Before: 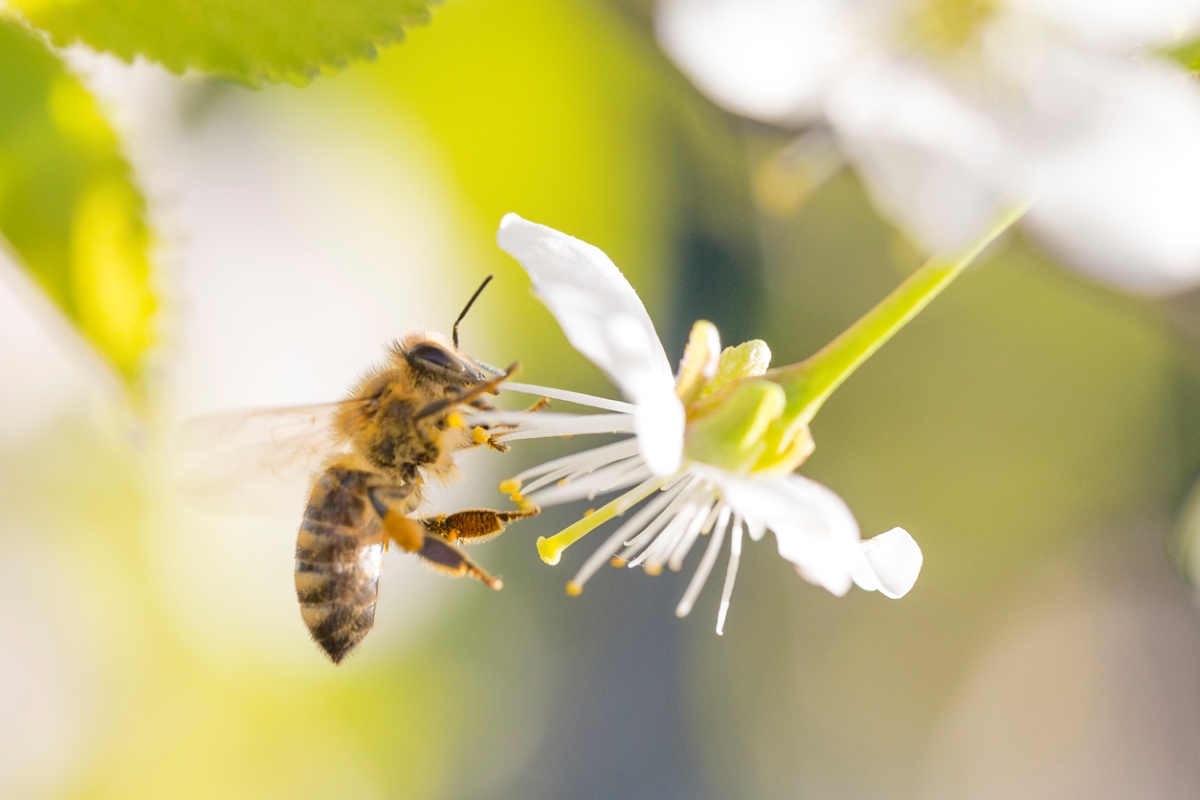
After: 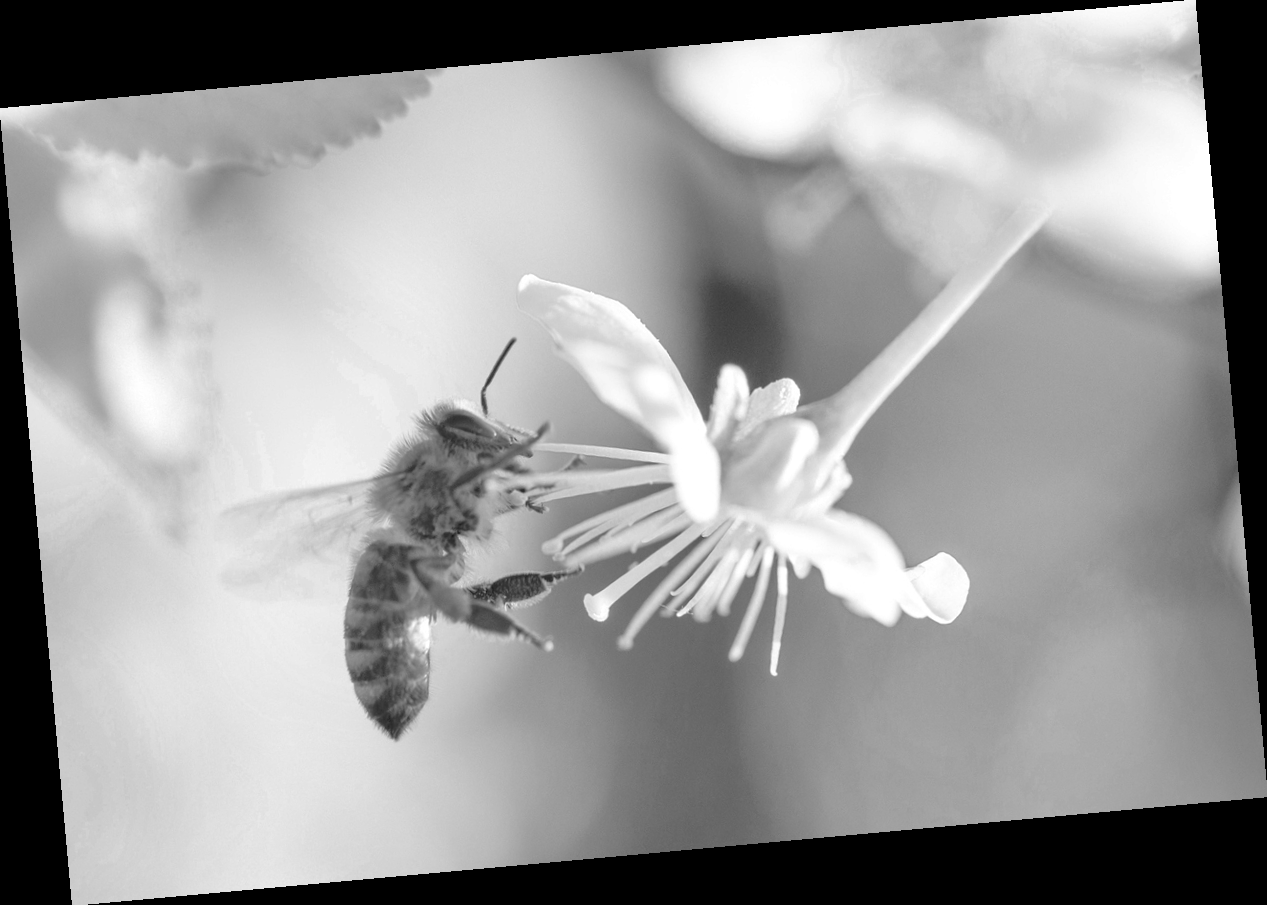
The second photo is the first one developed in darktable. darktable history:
rotate and perspective: rotation -5.2°, automatic cropping off
color zones: curves: ch0 [(0.002, 0.593) (0.143, 0.417) (0.285, 0.541) (0.455, 0.289) (0.608, 0.327) (0.727, 0.283) (0.869, 0.571) (1, 0.603)]; ch1 [(0, 0) (0.143, 0) (0.286, 0) (0.429, 0) (0.571, 0) (0.714, 0) (0.857, 0)]
shadows and highlights: on, module defaults
